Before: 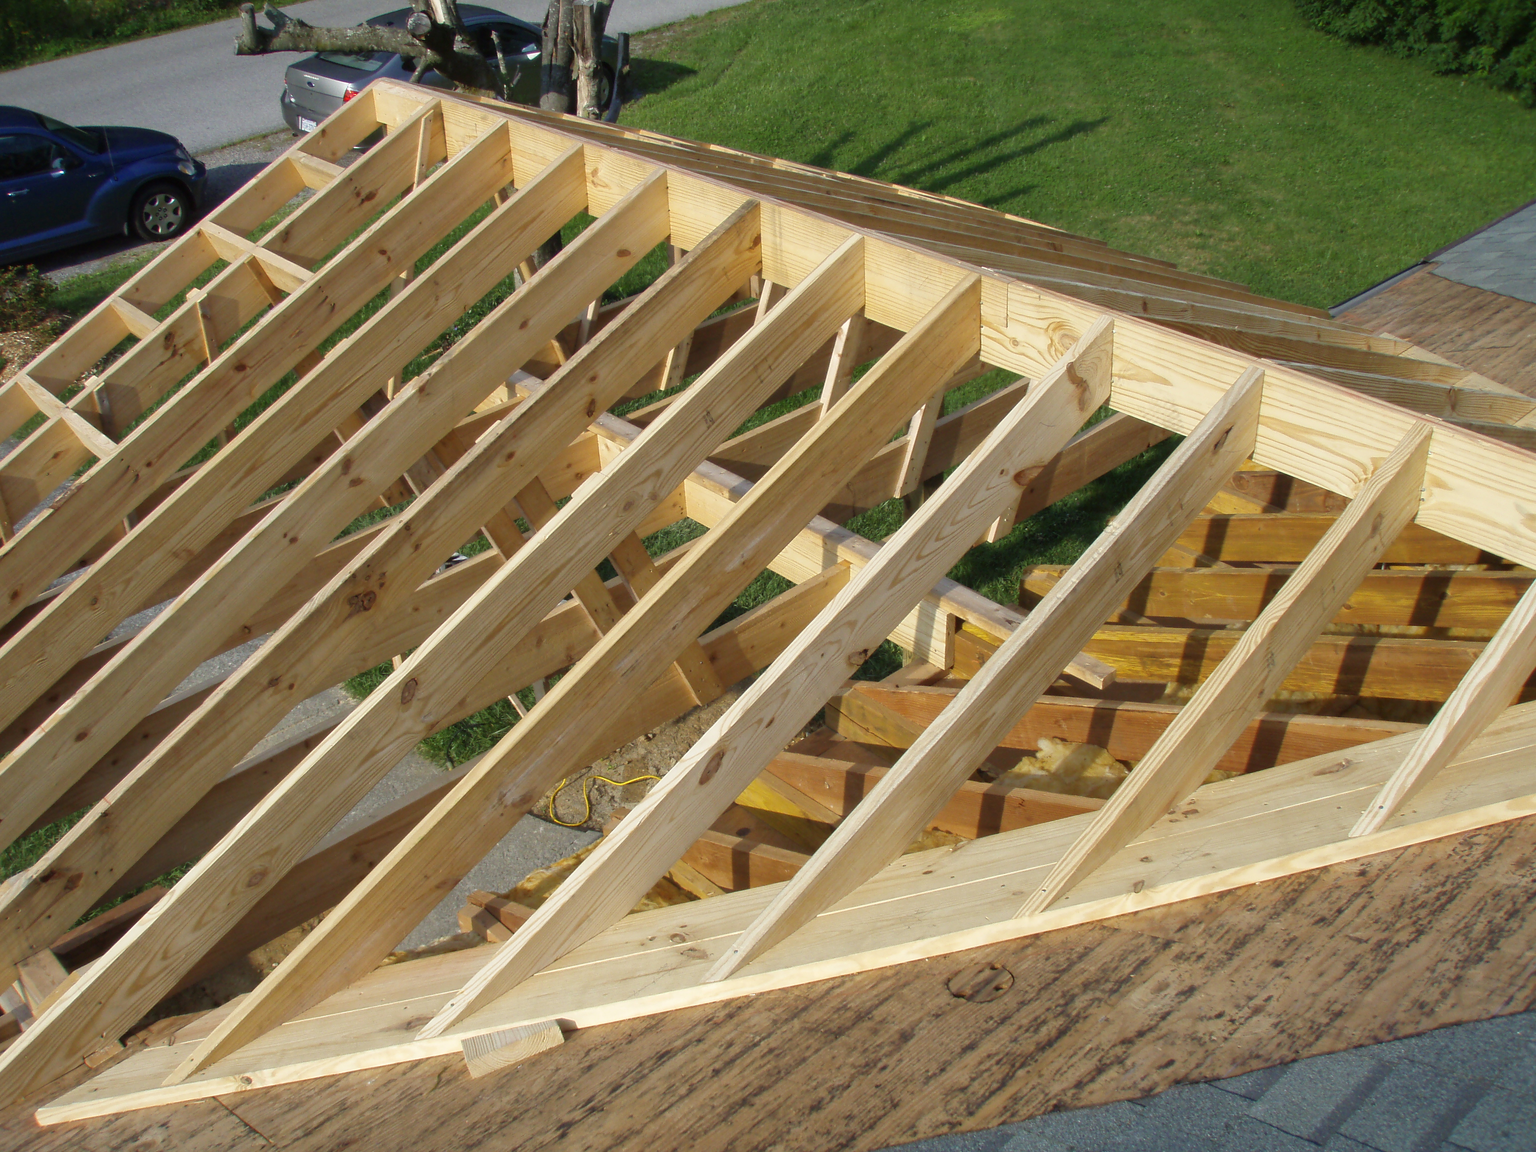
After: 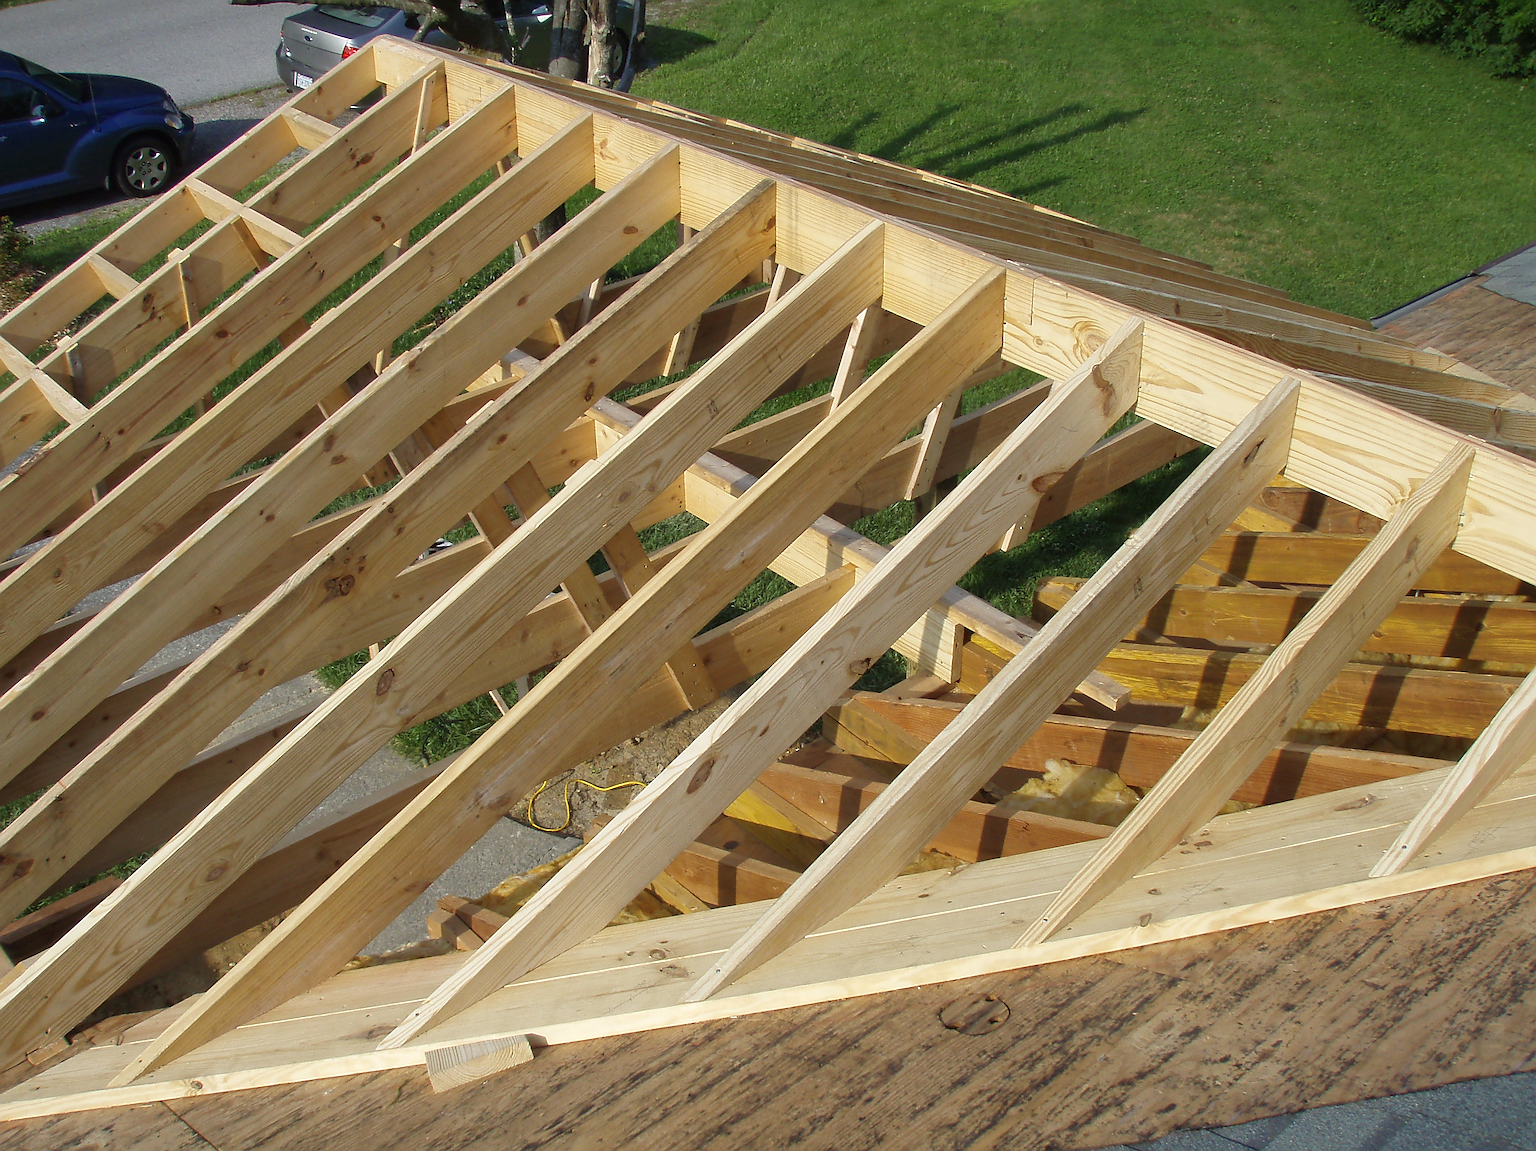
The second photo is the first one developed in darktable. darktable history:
sharpen: radius 1.4, amount 1.25, threshold 0.7
crop and rotate: angle -2.38°
